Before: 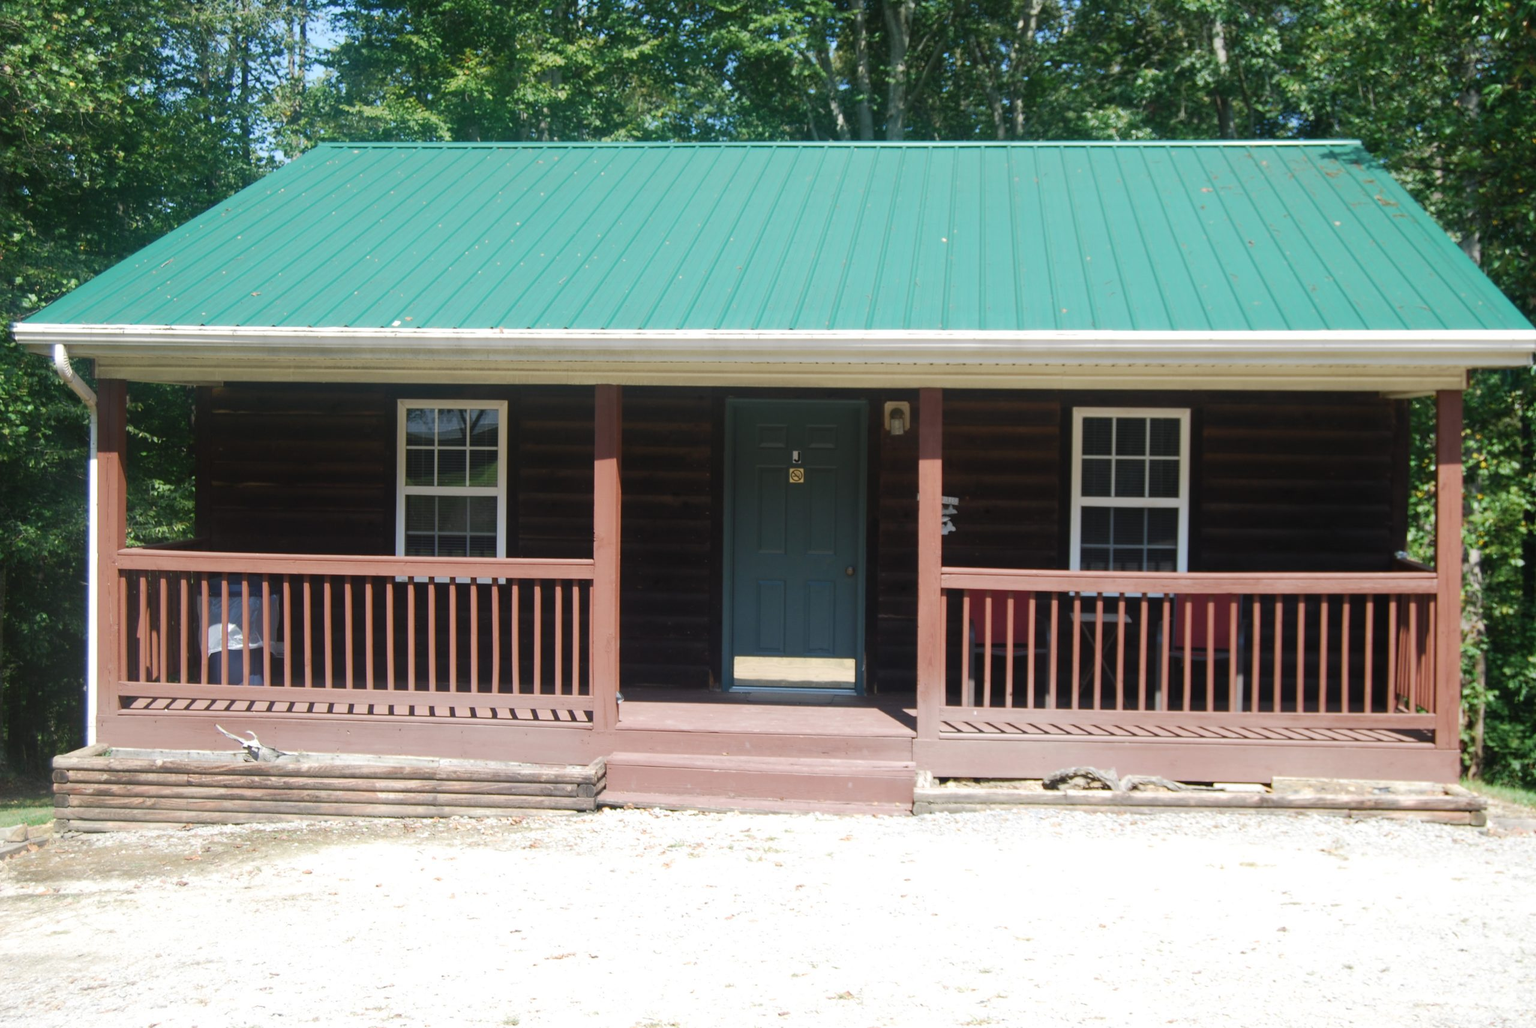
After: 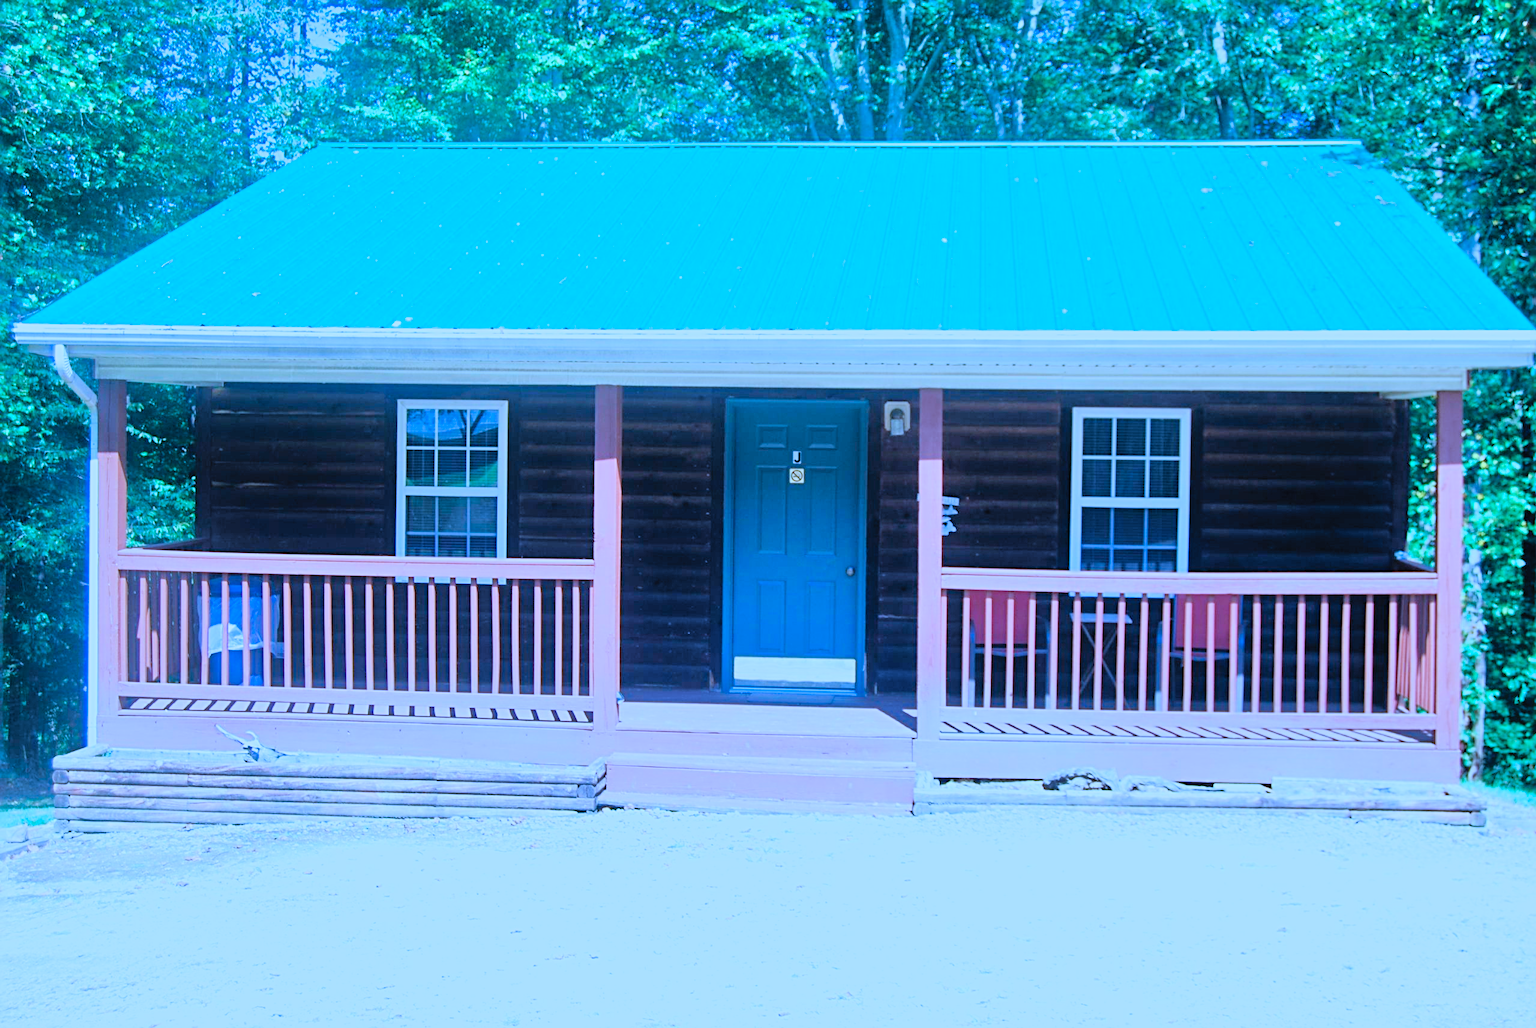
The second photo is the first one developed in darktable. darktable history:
color calibration: illuminant as shot in camera, x 0.461, y 0.421, temperature 2668.47 K
contrast brightness saturation: contrast 0.24, brightness 0.257, saturation 0.378
sharpen: radius 3.975
tone equalizer: -7 EV 0.153 EV, -6 EV 0.611 EV, -5 EV 1.13 EV, -4 EV 1.35 EV, -3 EV 1.12 EV, -2 EV 0.6 EV, -1 EV 0.145 EV
filmic rgb: black relative exposure -7.65 EV, white relative exposure 4.56 EV, hardness 3.61
